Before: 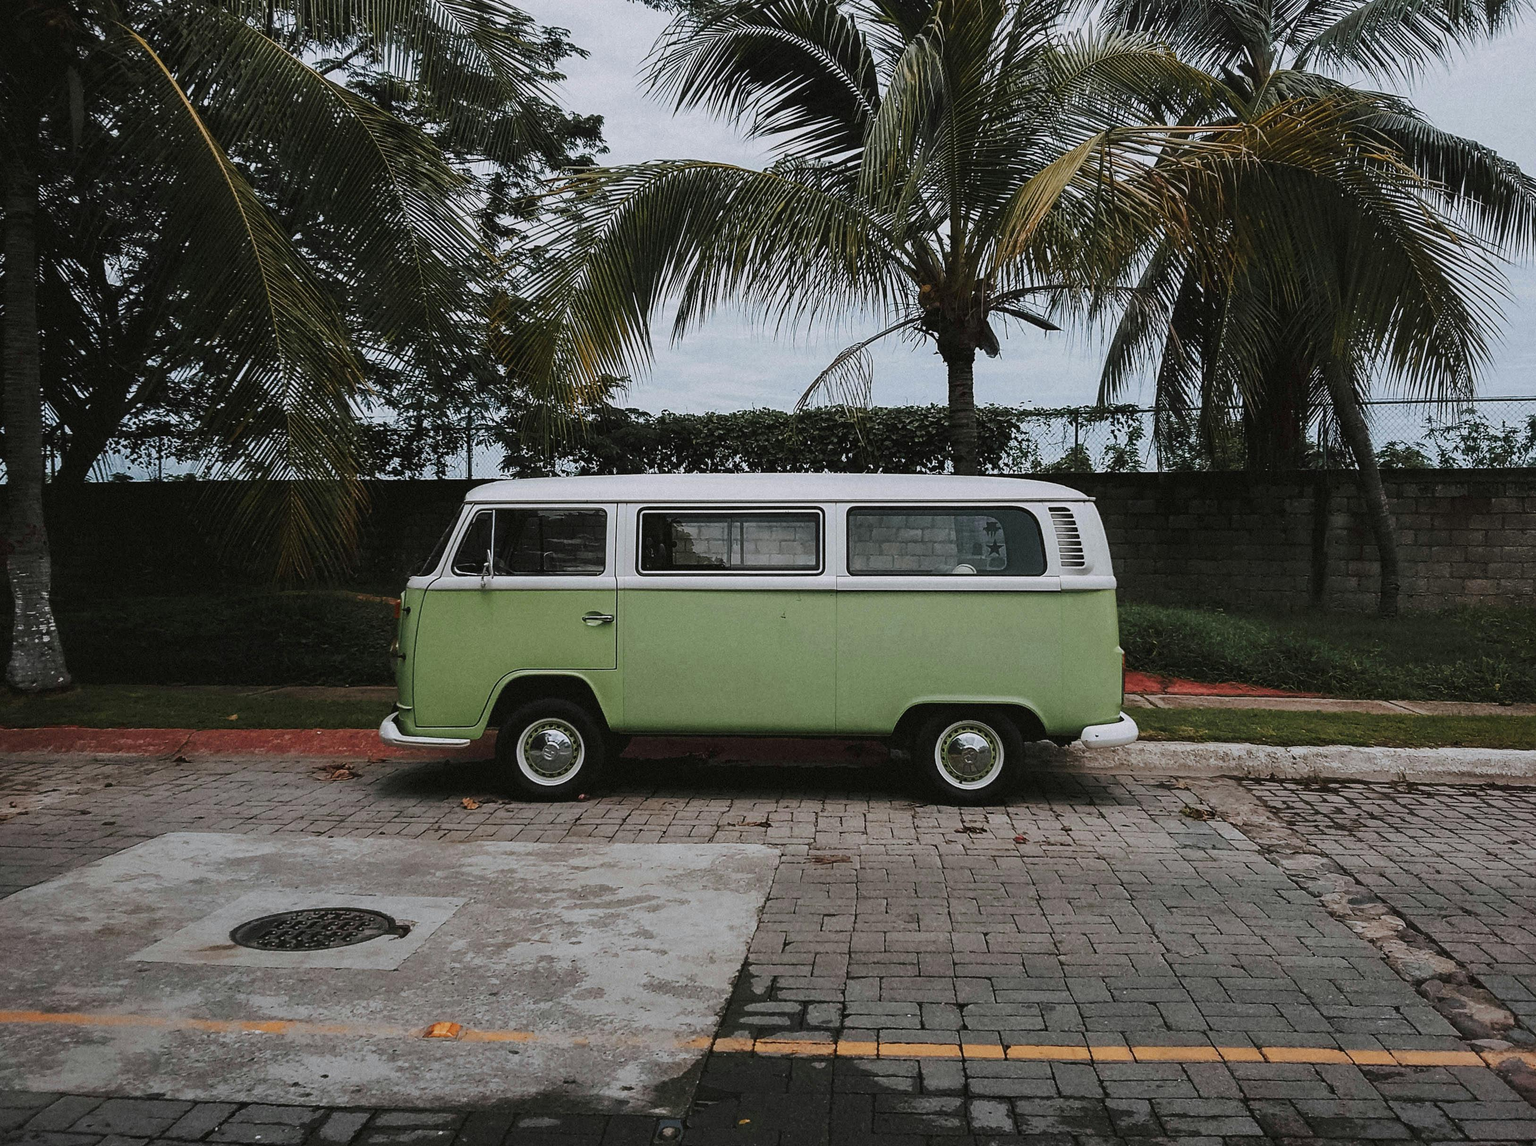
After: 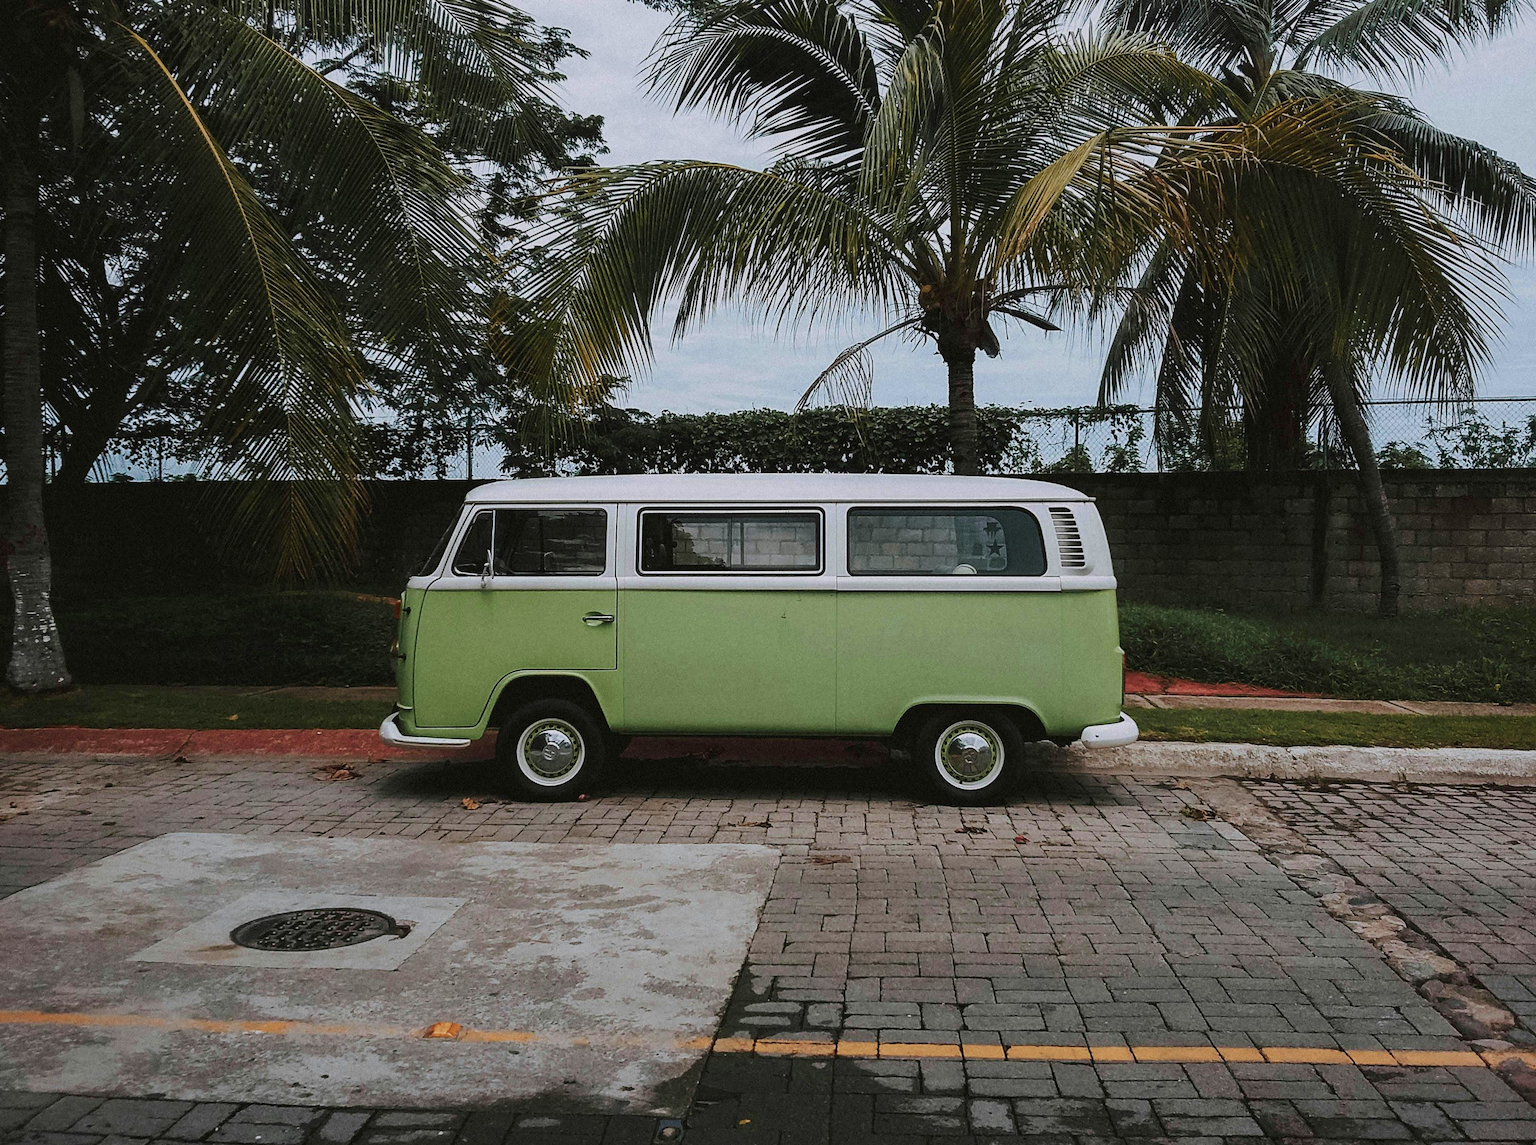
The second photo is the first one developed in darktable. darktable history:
velvia: strength 27.38%
